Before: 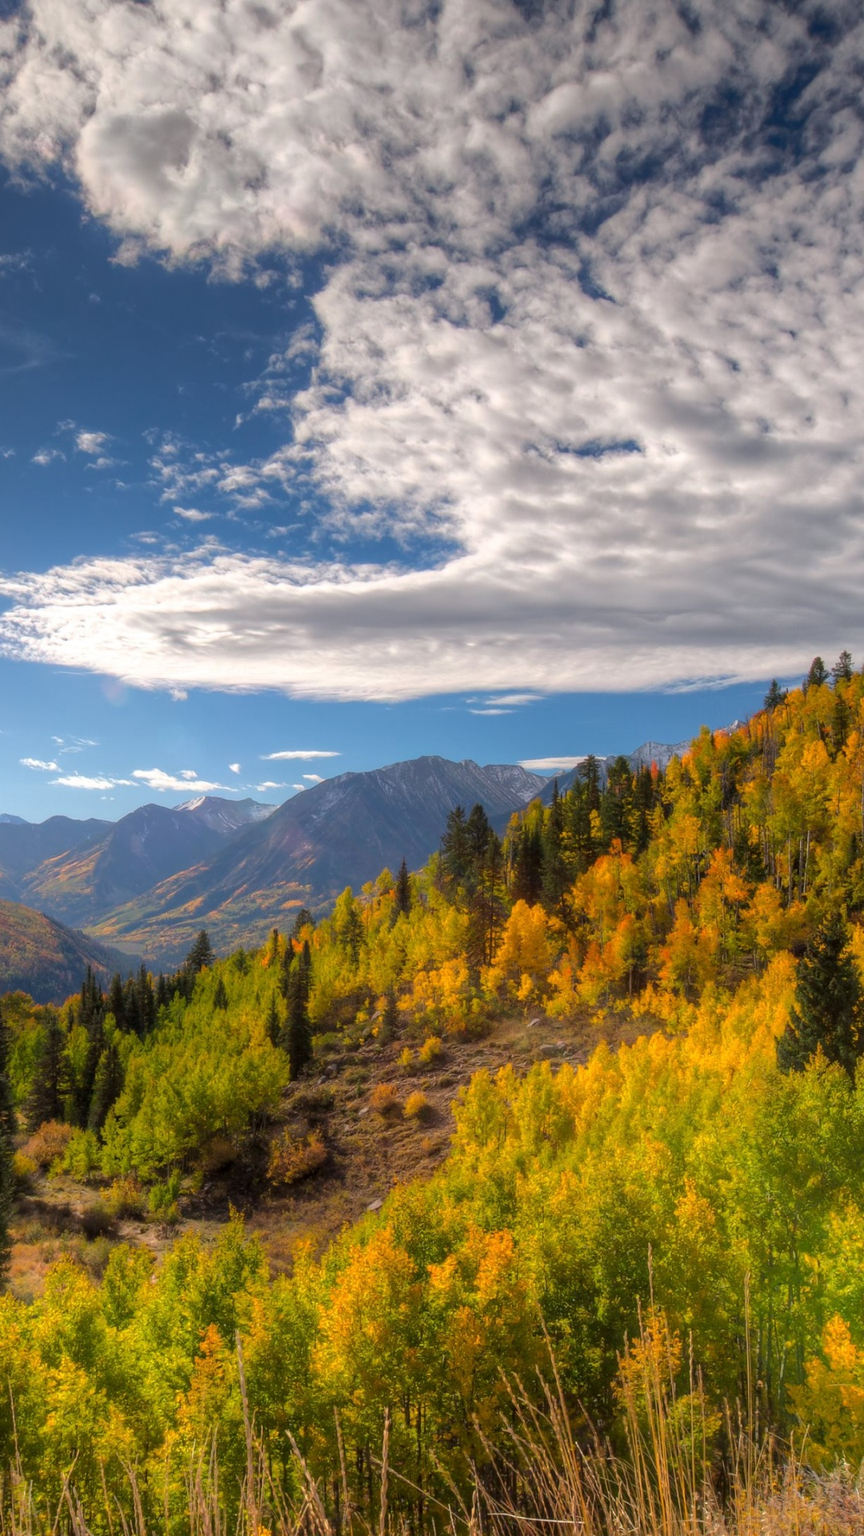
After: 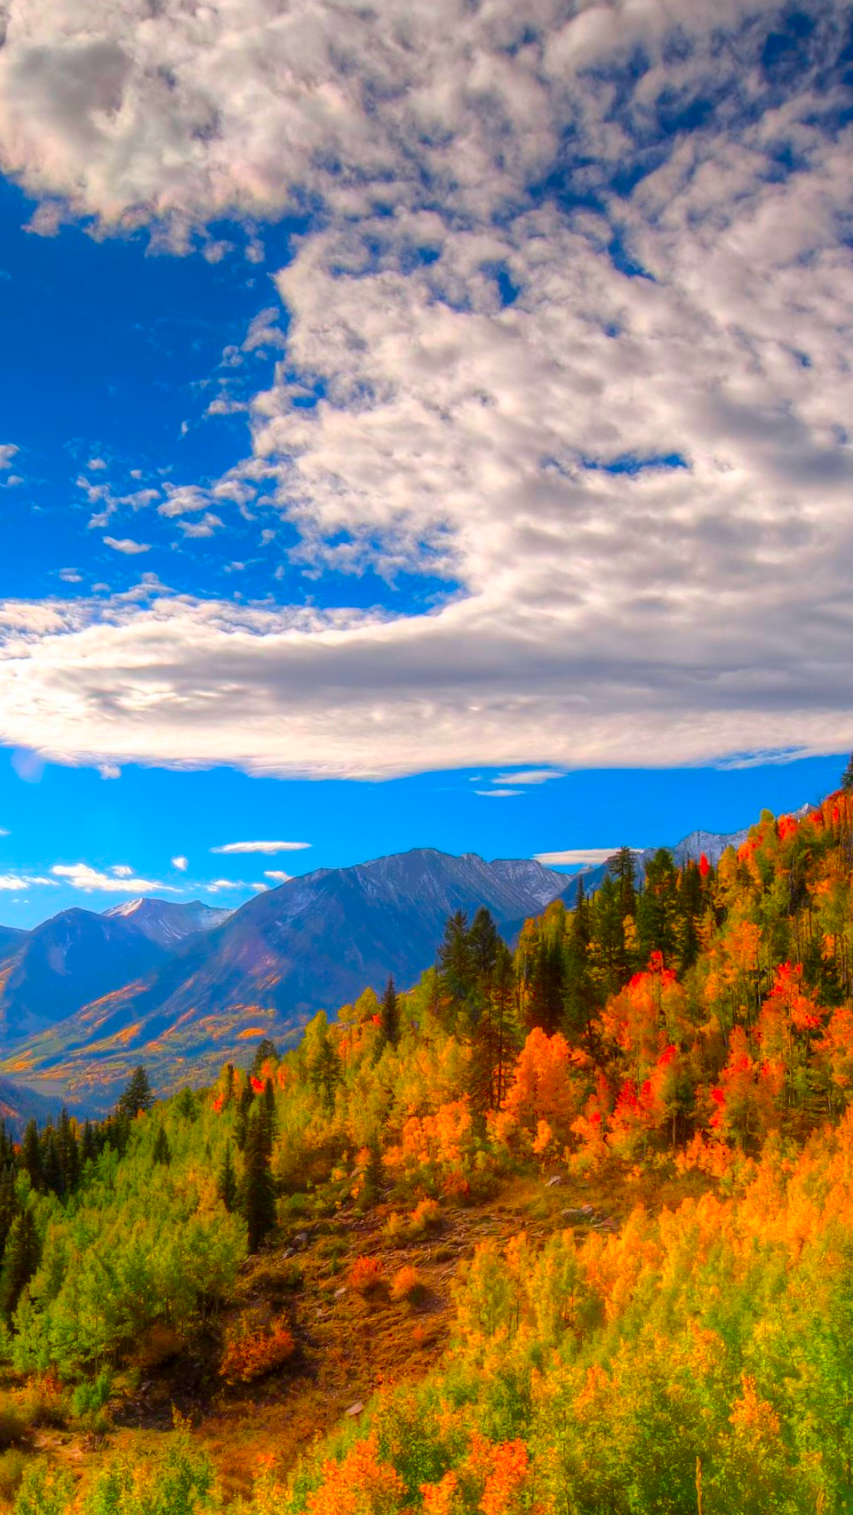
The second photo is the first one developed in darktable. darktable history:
color correction: highlights b* -0.015, saturation 2.16
crop and rotate: left 10.567%, top 5.081%, right 10.372%, bottom 15.994%
